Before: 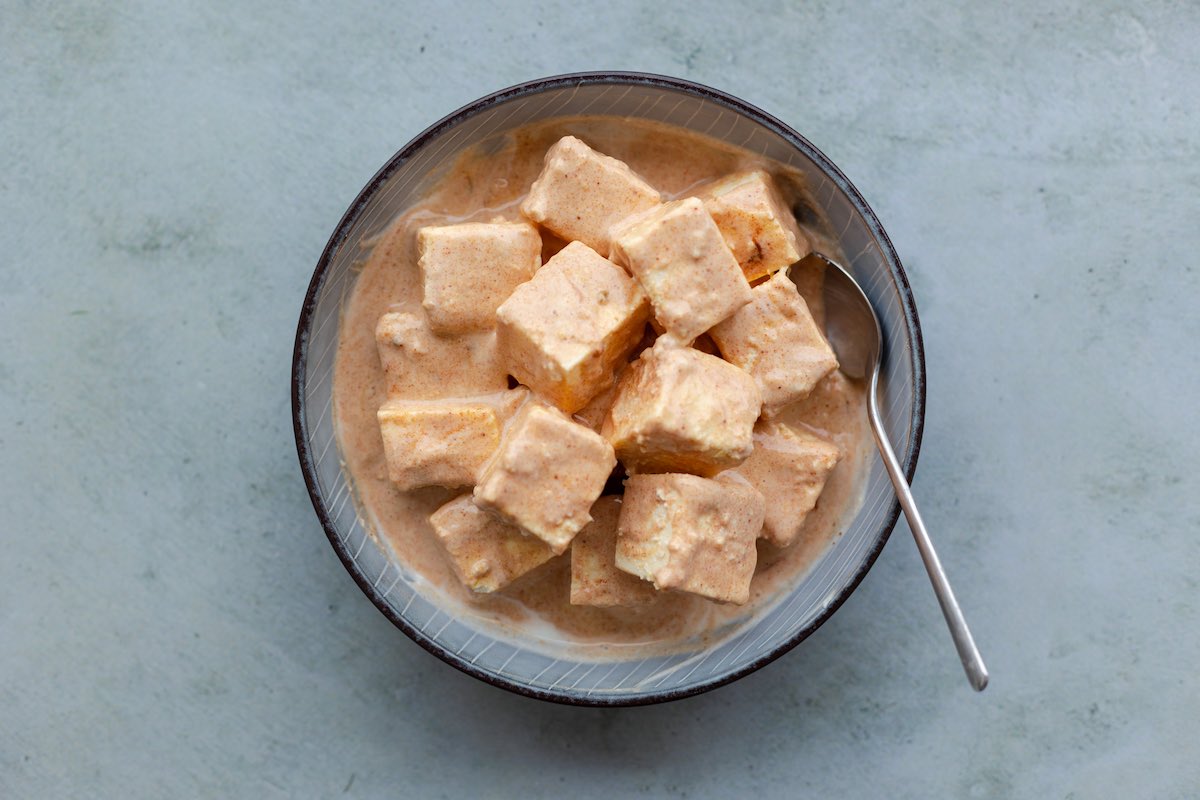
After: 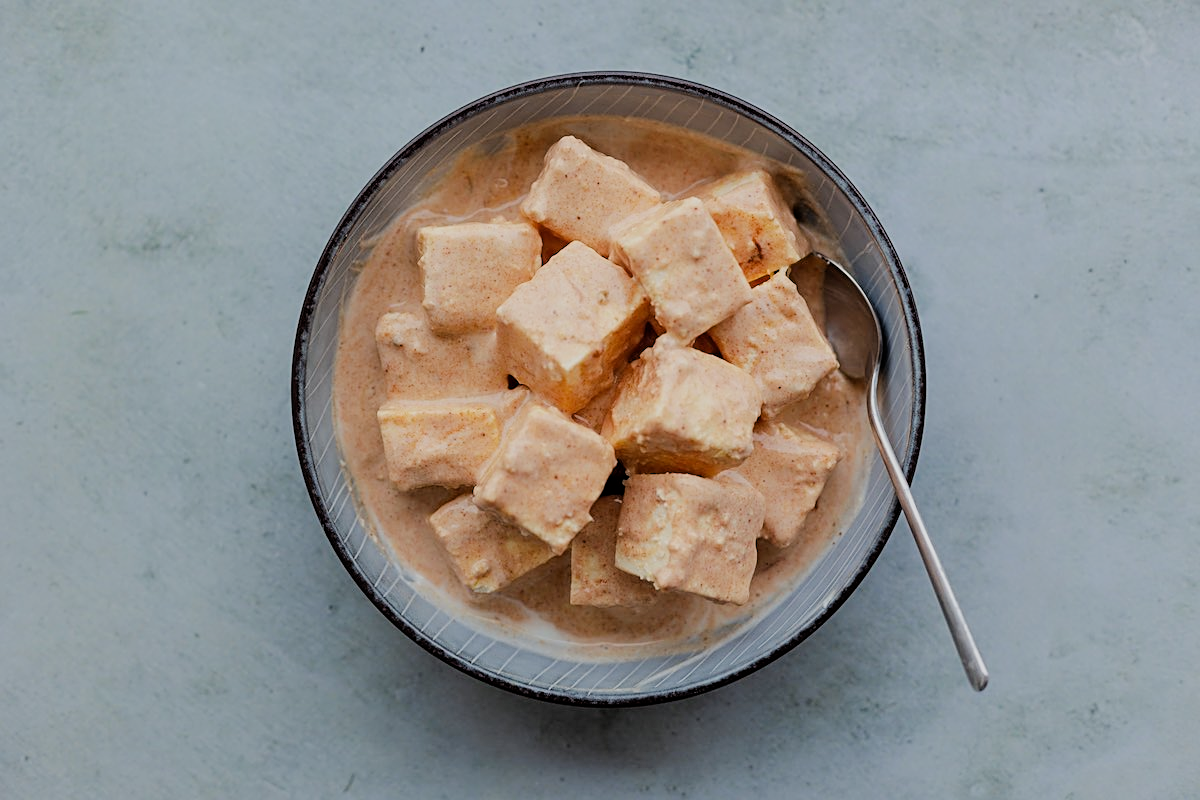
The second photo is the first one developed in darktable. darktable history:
sharpen: on, module defaults
filmic rgb: black relative exposure -7.65 EV, white relative exposure 4.56 EV, hardness 3.61
